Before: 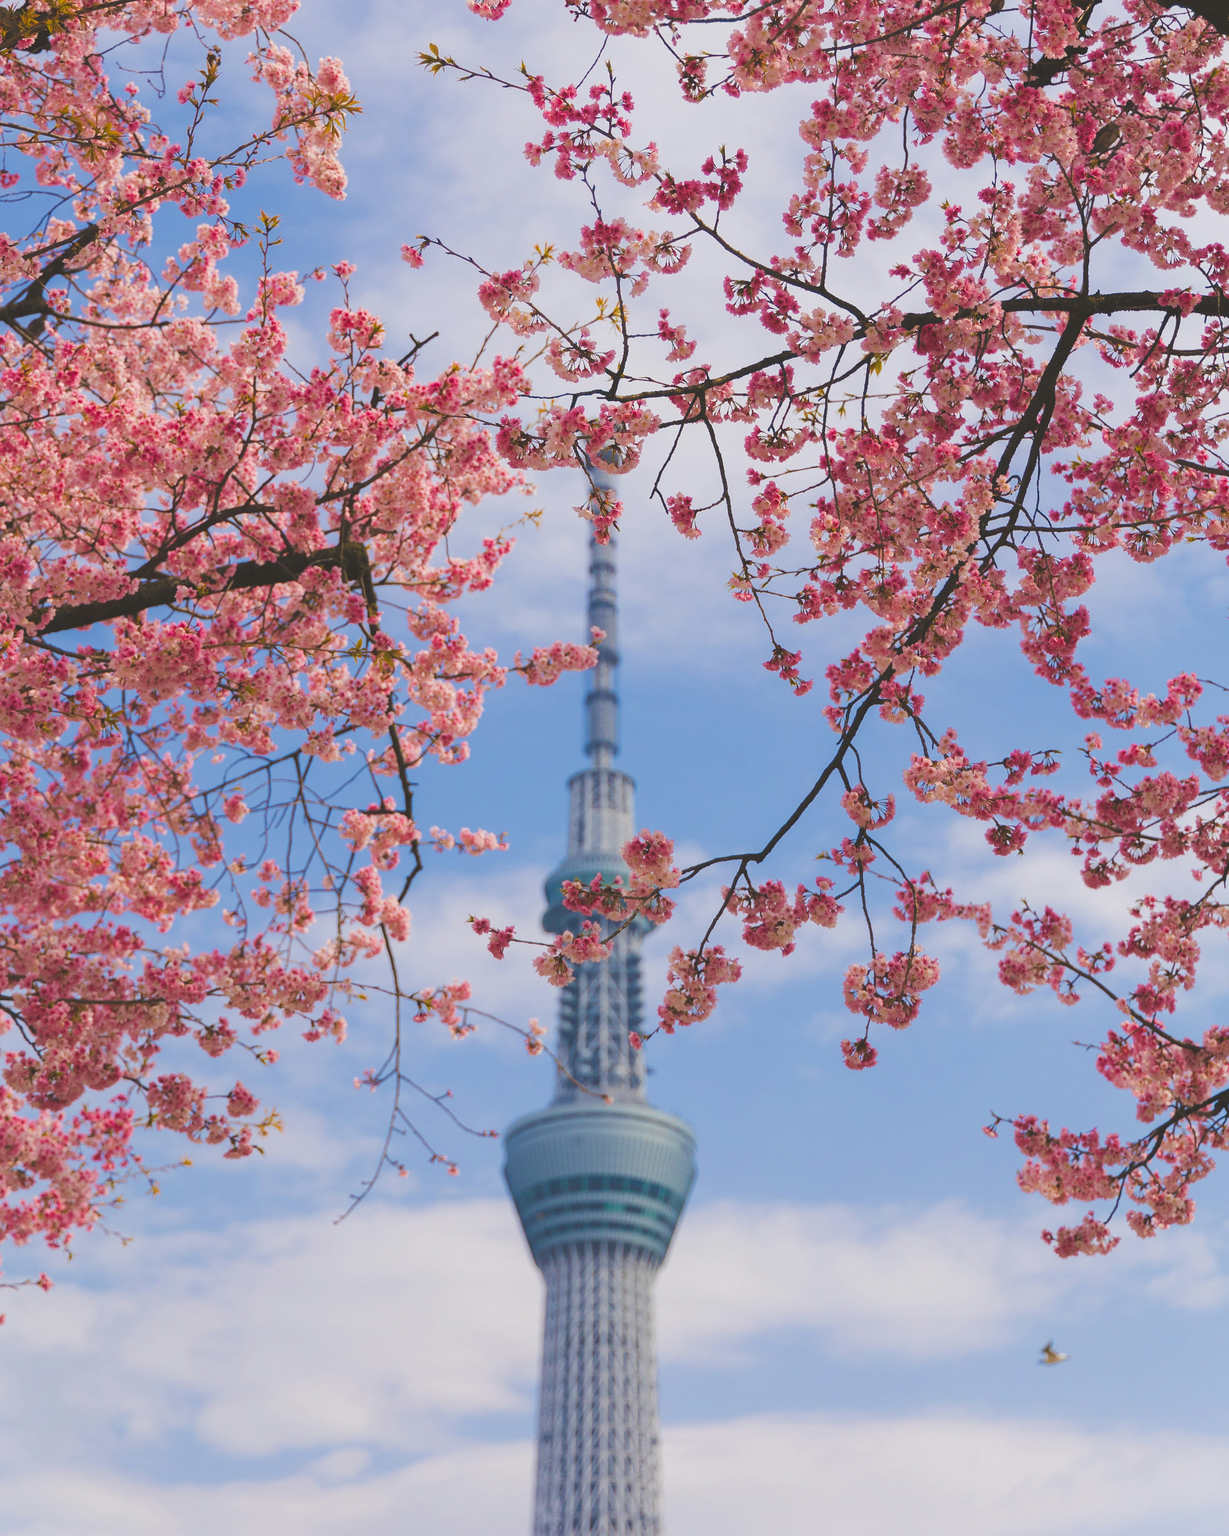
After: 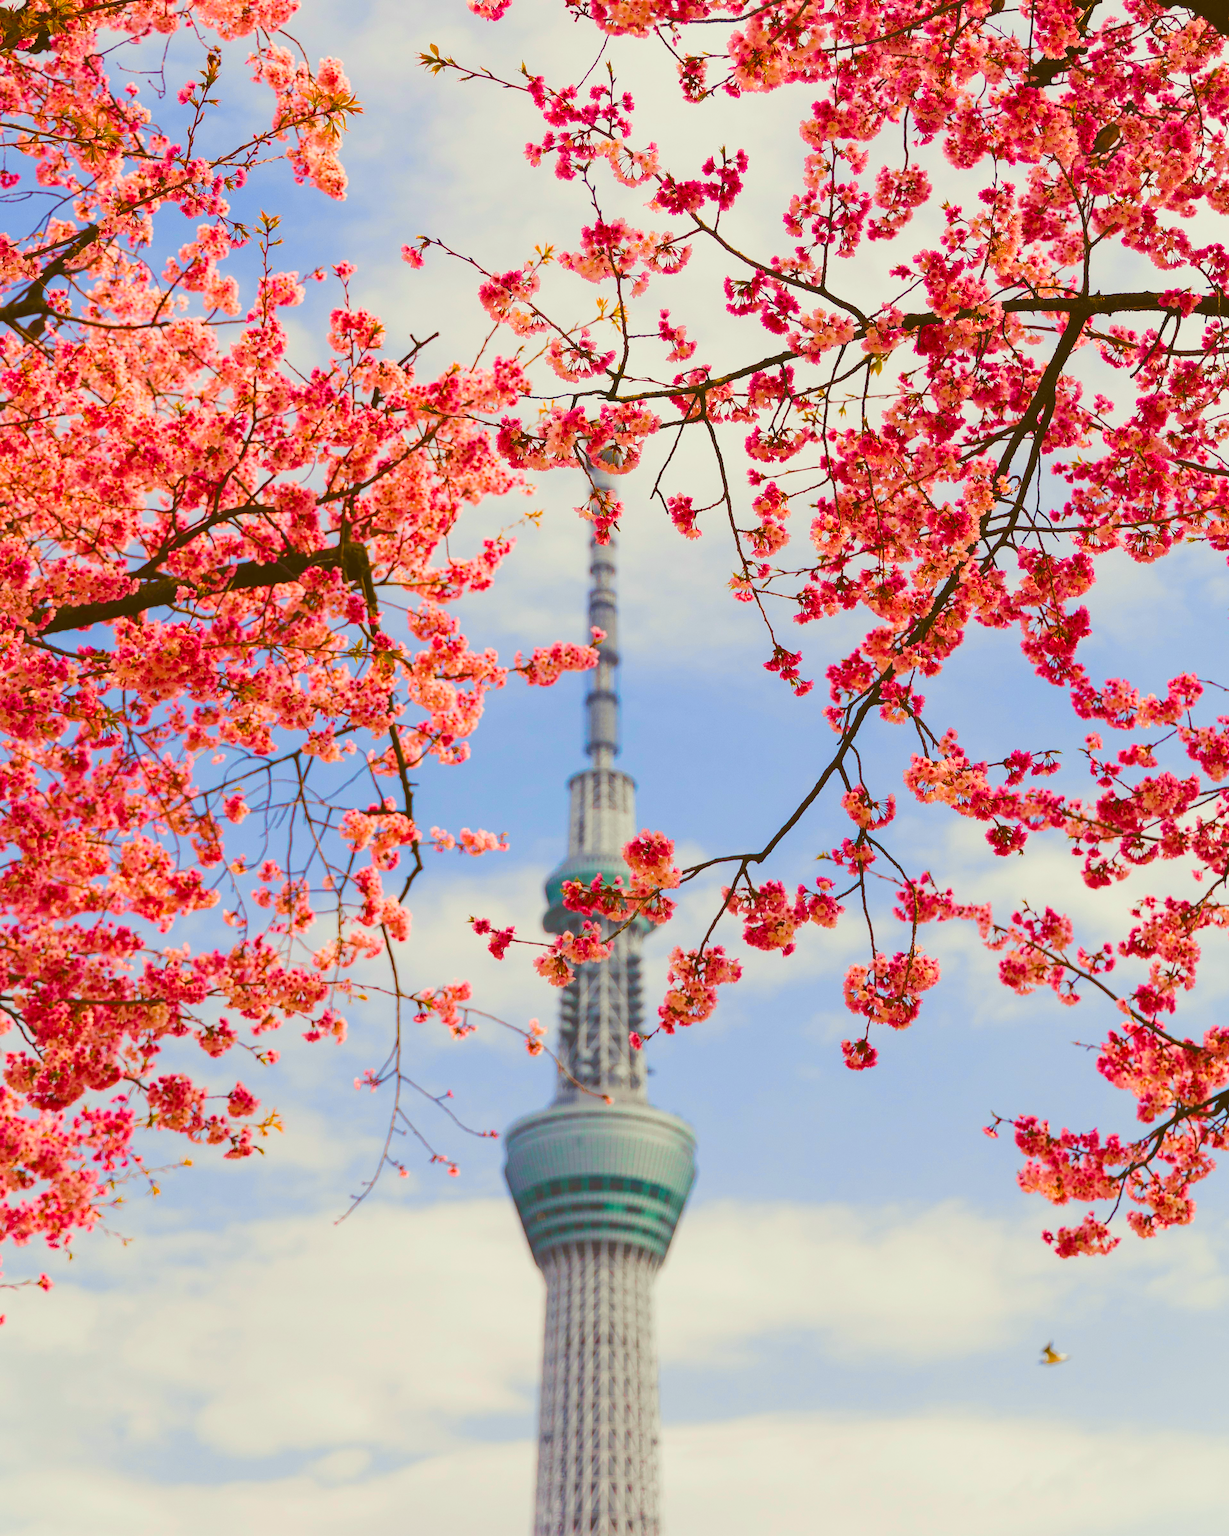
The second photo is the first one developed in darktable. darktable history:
color correction: highlights a* -5.29, highlights b* 9.8, shadows a* 9.58, shadows b* 24.46
tone curve: curves: ch0 [(0, 0) (0.071, 0.047) (0.266, 0.26) (0.491, 0.552) (0.753, 0.818) (1, 0.983)]; ch1 [(0, 0) (0.346, 0.307) (0.408, 0.369) (0.463, 0.443) (0.482, 0.493) (0.502, 0.5) (0.517, 0.518) (0.546, 0.576) (0.588, 0.643) (0.651, 0.709) (1, 1)]; ch2 [(0, 0) (0.346, 0.34) (0.434, 0.46) (0.485, 0.494) (0.5, 0.494) (0.517, 0.503) (0.535, 0.545) (0.583, 0.624) (0.625, 0.678) (1, 1)], color space Lab, independent channels, preserve colors none
color balance rgb: linear chroma grading › global chroma 15.654%, perceptual saturation grading › global saturation 25.745%, perceptual saturation grading › highlights -27.96%, perceptual saturation grading › shadows 33.028%, contrast 5.177%
